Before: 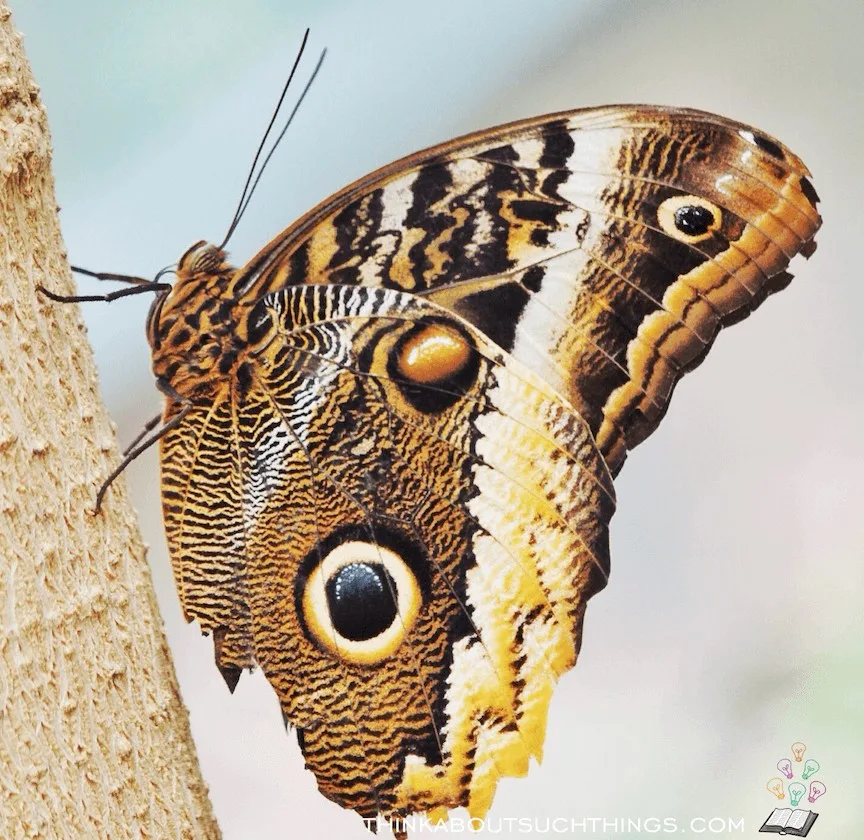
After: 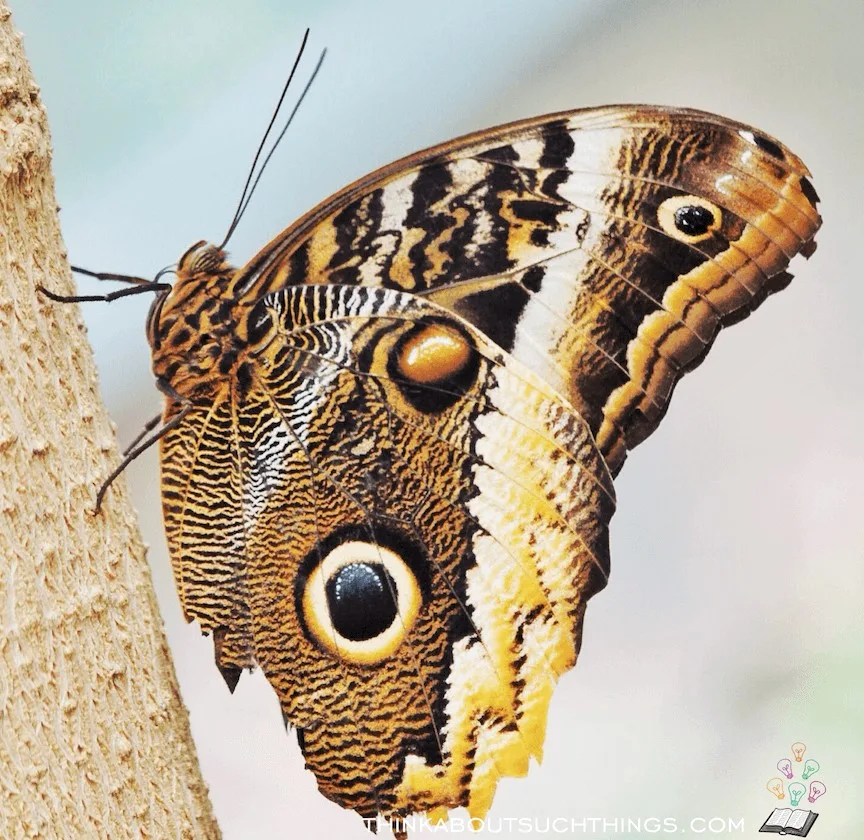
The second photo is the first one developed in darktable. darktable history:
local contrast: mode bilateral grid, contrast 100, coarseness 100, detail 91%, midtone range 0.2
levels: levels [0.026, 0.507, 0.987]
